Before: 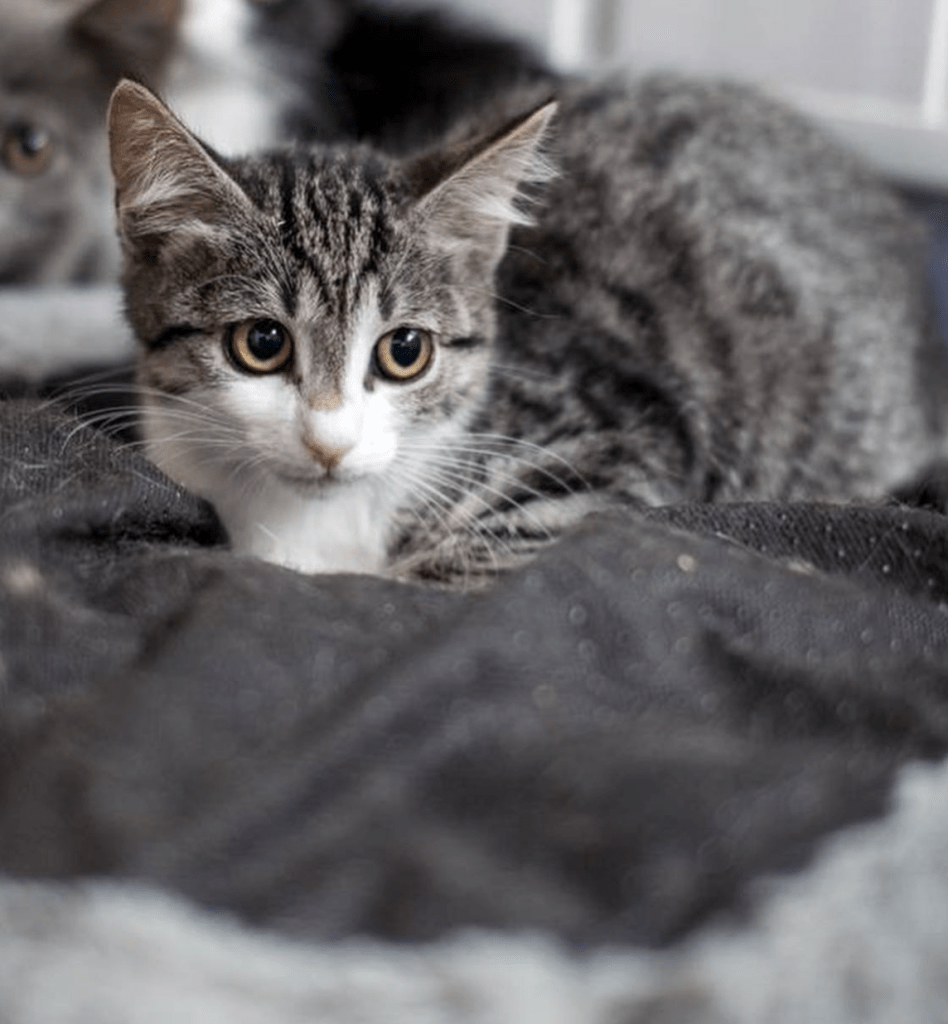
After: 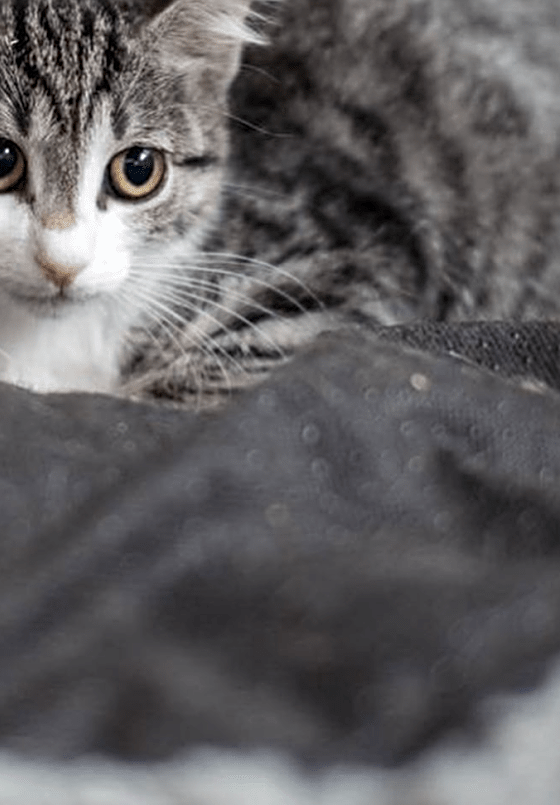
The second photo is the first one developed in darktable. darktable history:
crop and rotate: left 28.256%, top 17.734%, right 12.656%, bottom 3.573%
sharpen: on, module defaults
